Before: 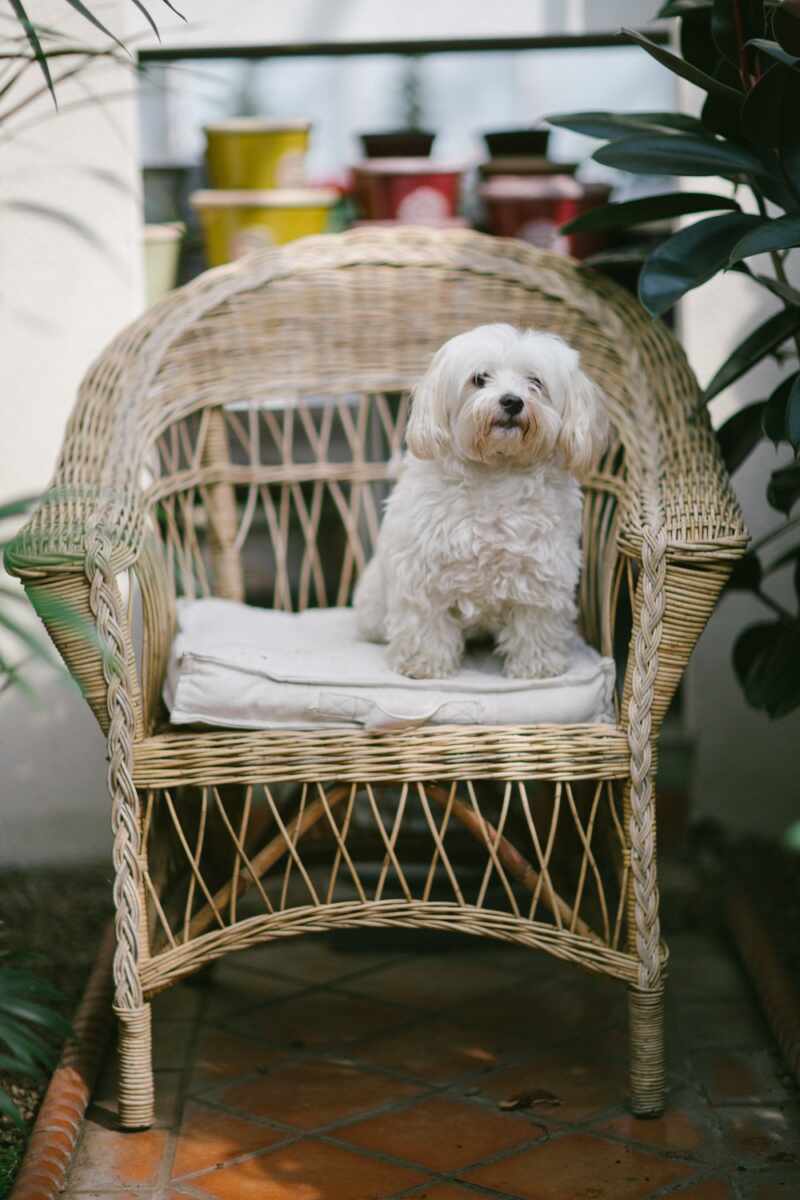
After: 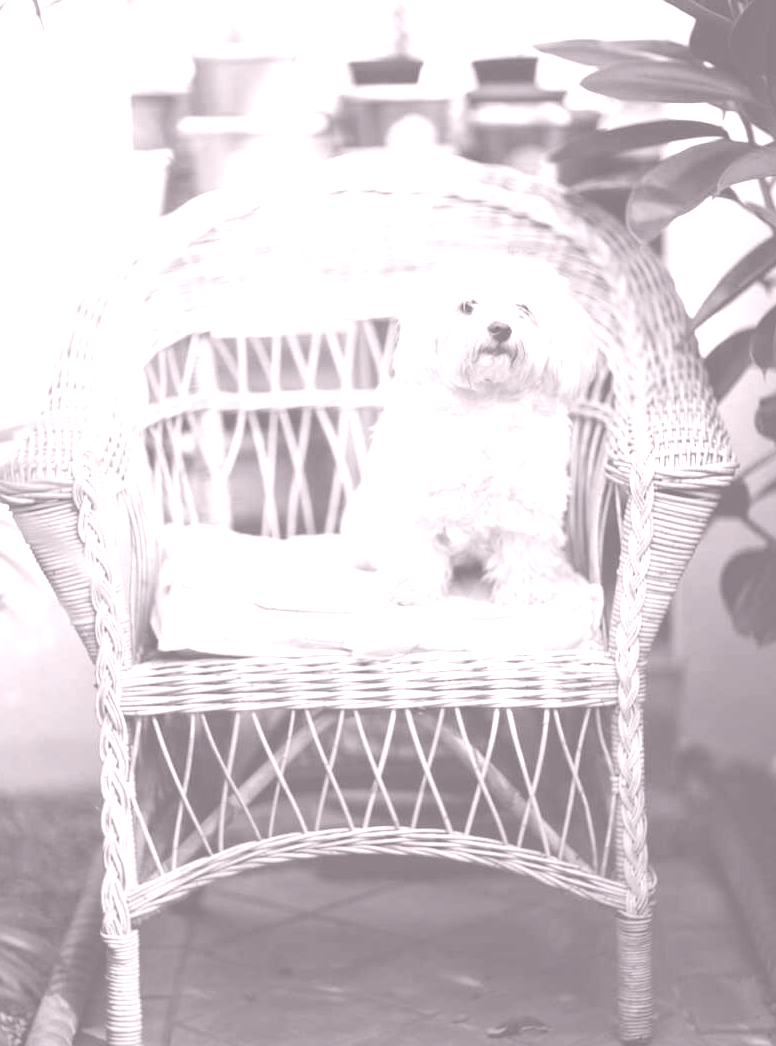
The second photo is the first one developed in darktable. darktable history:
colorize: hue 25.2°, saturation 83%, source mix 82%, lightness 79%, version 1
crop: left 1.507%, top 6.147%, right 1.379%, bottom 6.637%
graduated density: rotation -180°, offset 24.95
